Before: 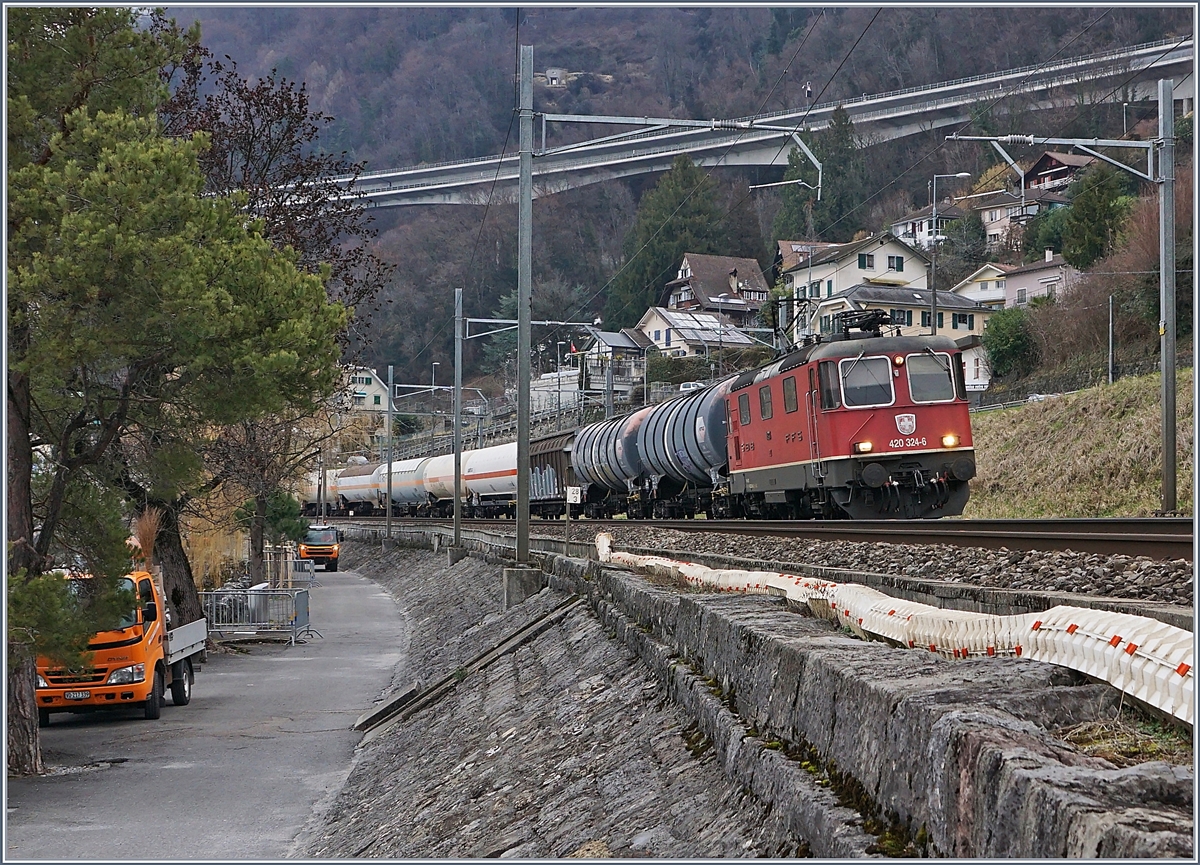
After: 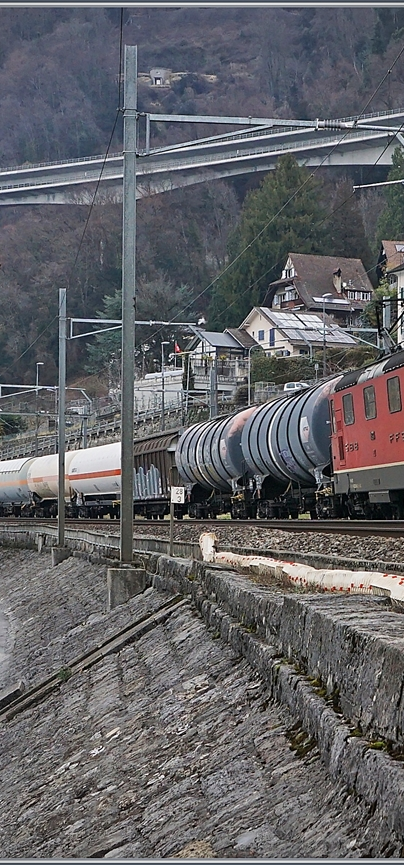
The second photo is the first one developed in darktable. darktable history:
crop: left 33.049%, right 33.271%
vignetting: on, module defaults
shadows and highlights: radius 135.73, soften with gaussian
